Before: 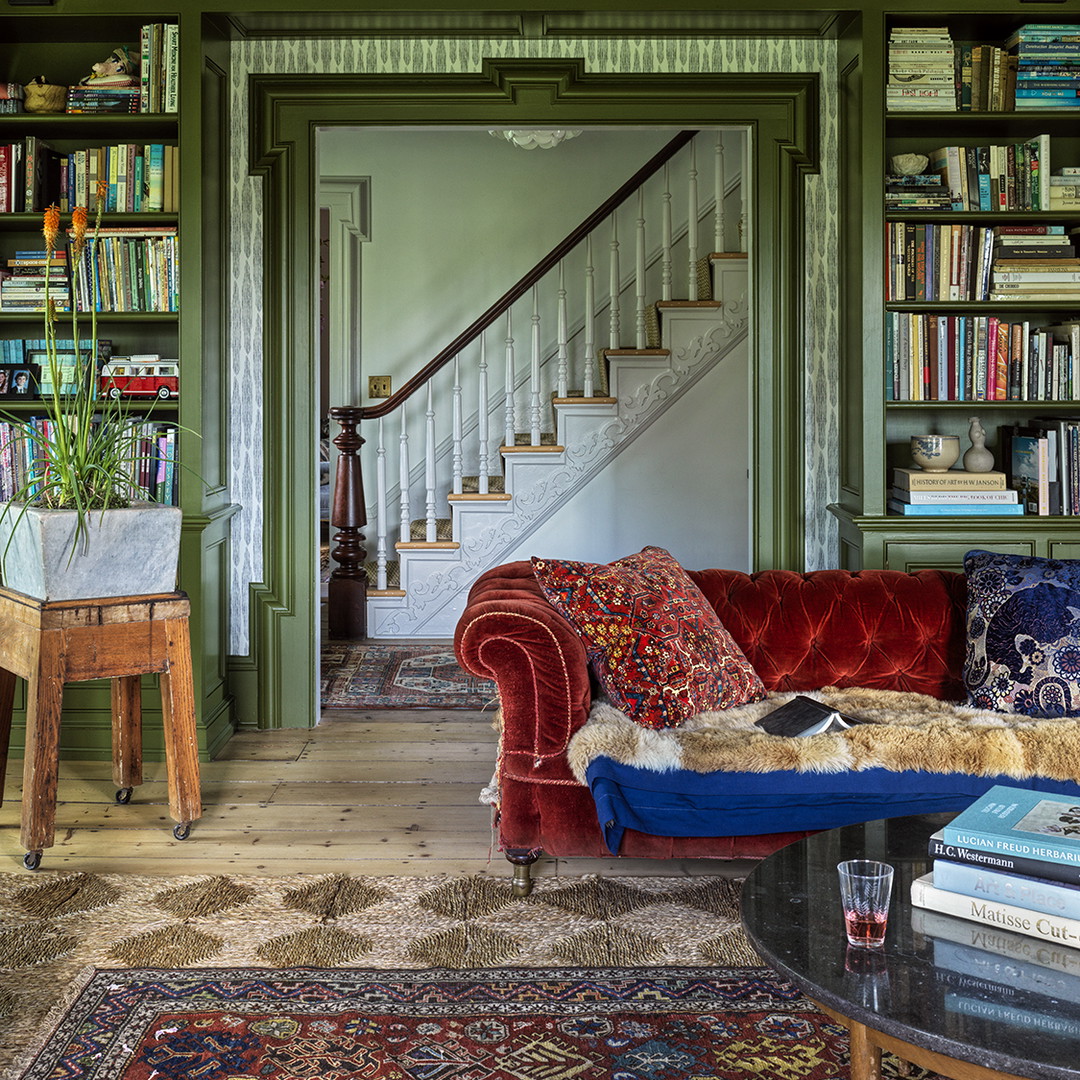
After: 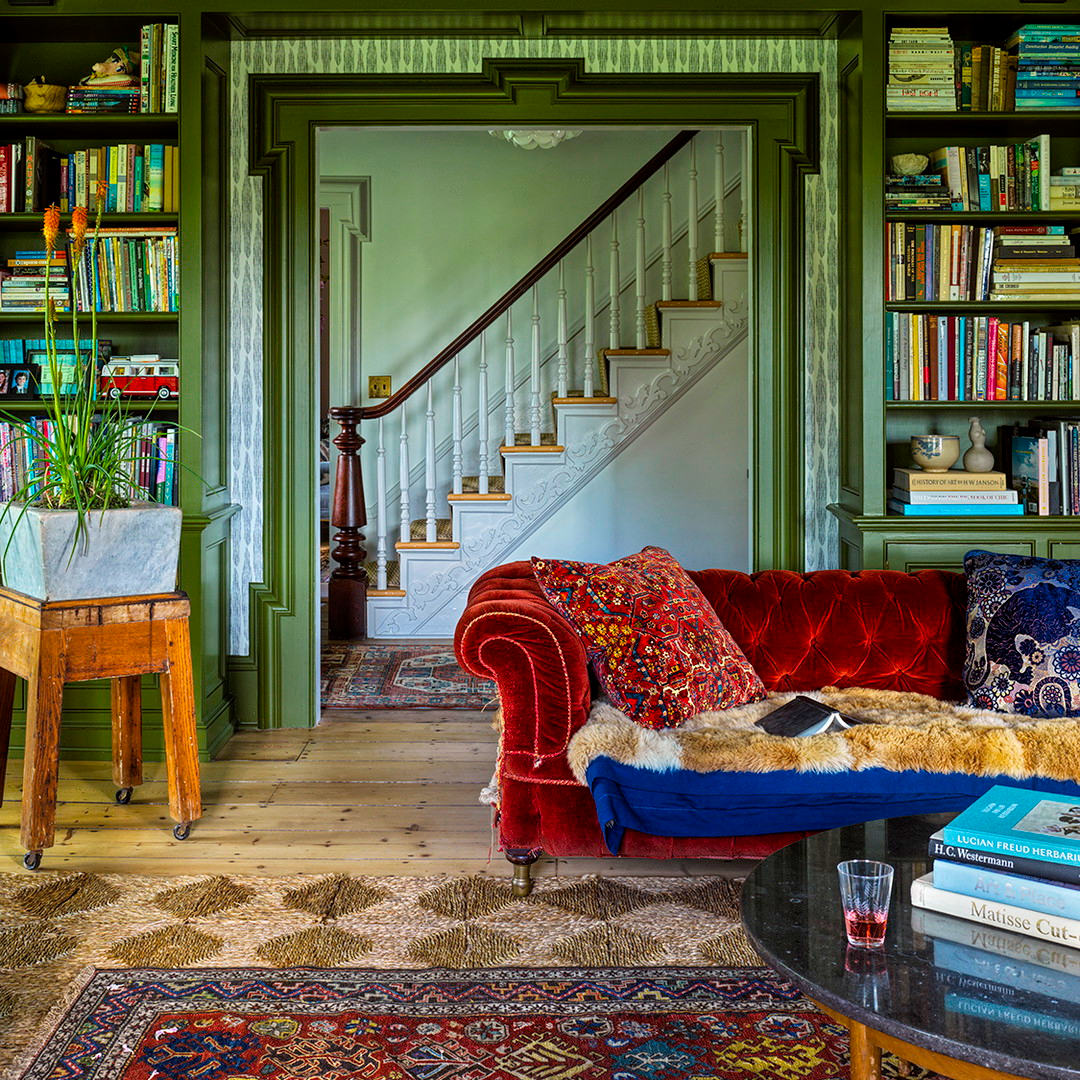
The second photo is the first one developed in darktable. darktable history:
color balance rgb: perceptual saturation grading › global saturation 30%, global vibrance 20%
white balance: emerald 1
